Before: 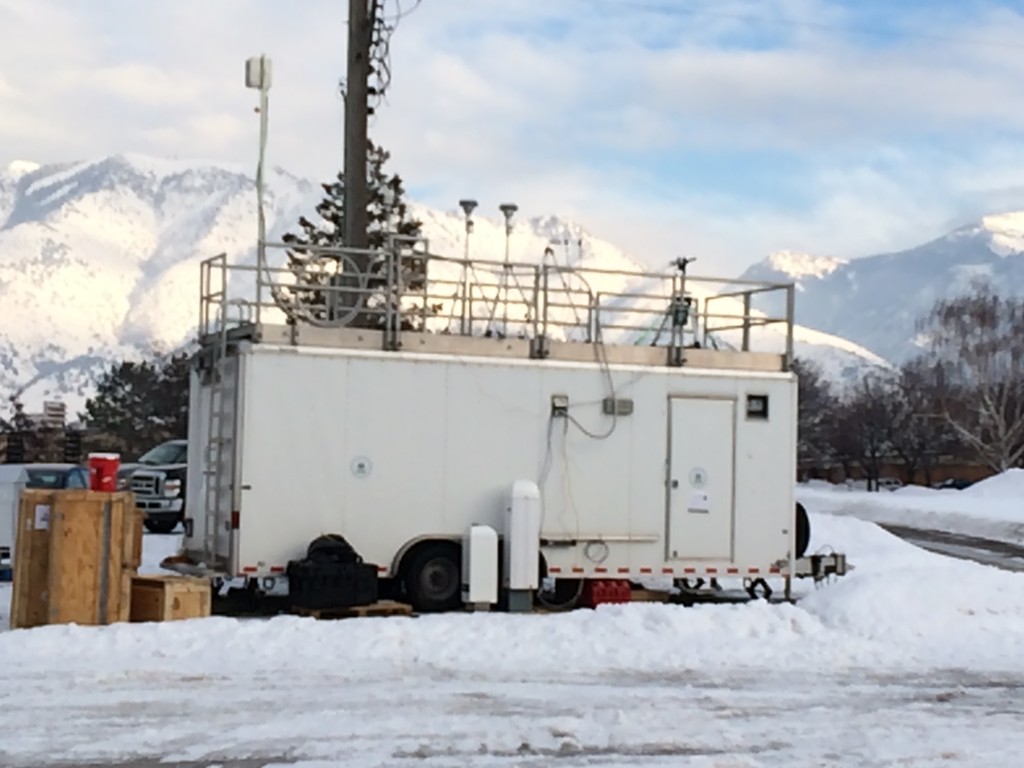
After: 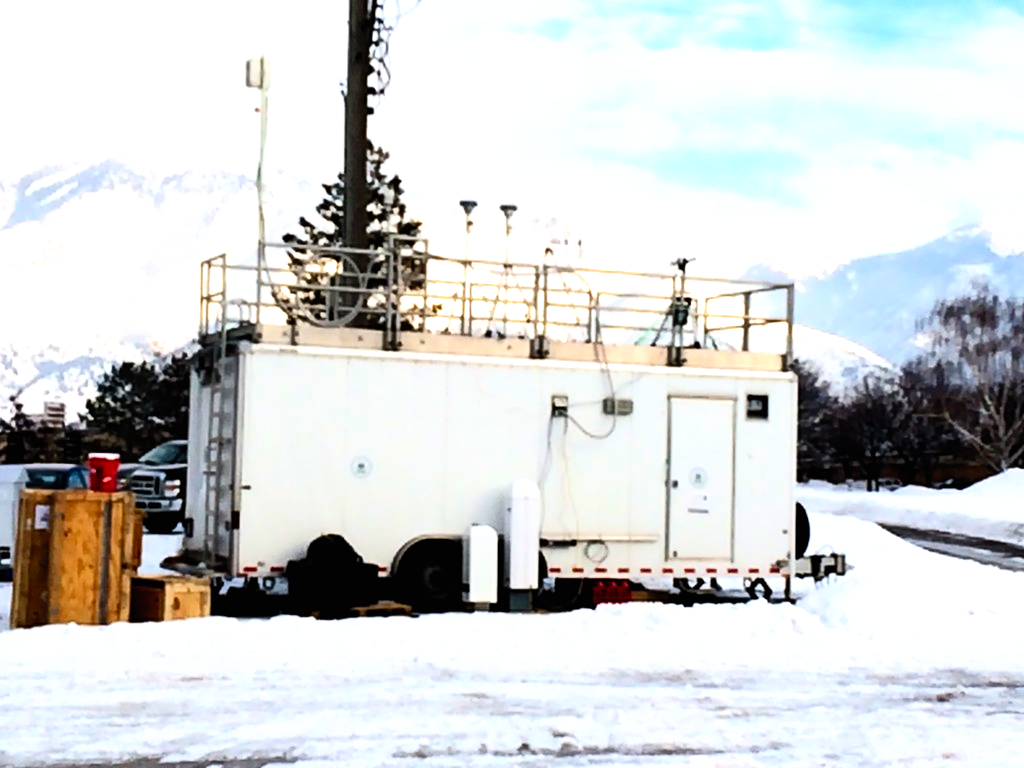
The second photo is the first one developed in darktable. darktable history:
contrast brightness saturation: contrast 0.2, brightness 0.16, saturation 0.22
filmic rgb: black relative exposure -8.2 EV, white relative exposure 2.2 EV, threshold 3 EV, hardness 7.11, latitude 85.74%, contrast 1.696, highlights saturation mix -4%, shadows ↔ highlights balance -2.69%, preserve chrominance no, color science v5 (2021), contrast in shadows safe, contrast in highlights safe, enable highlight reconstruction true
